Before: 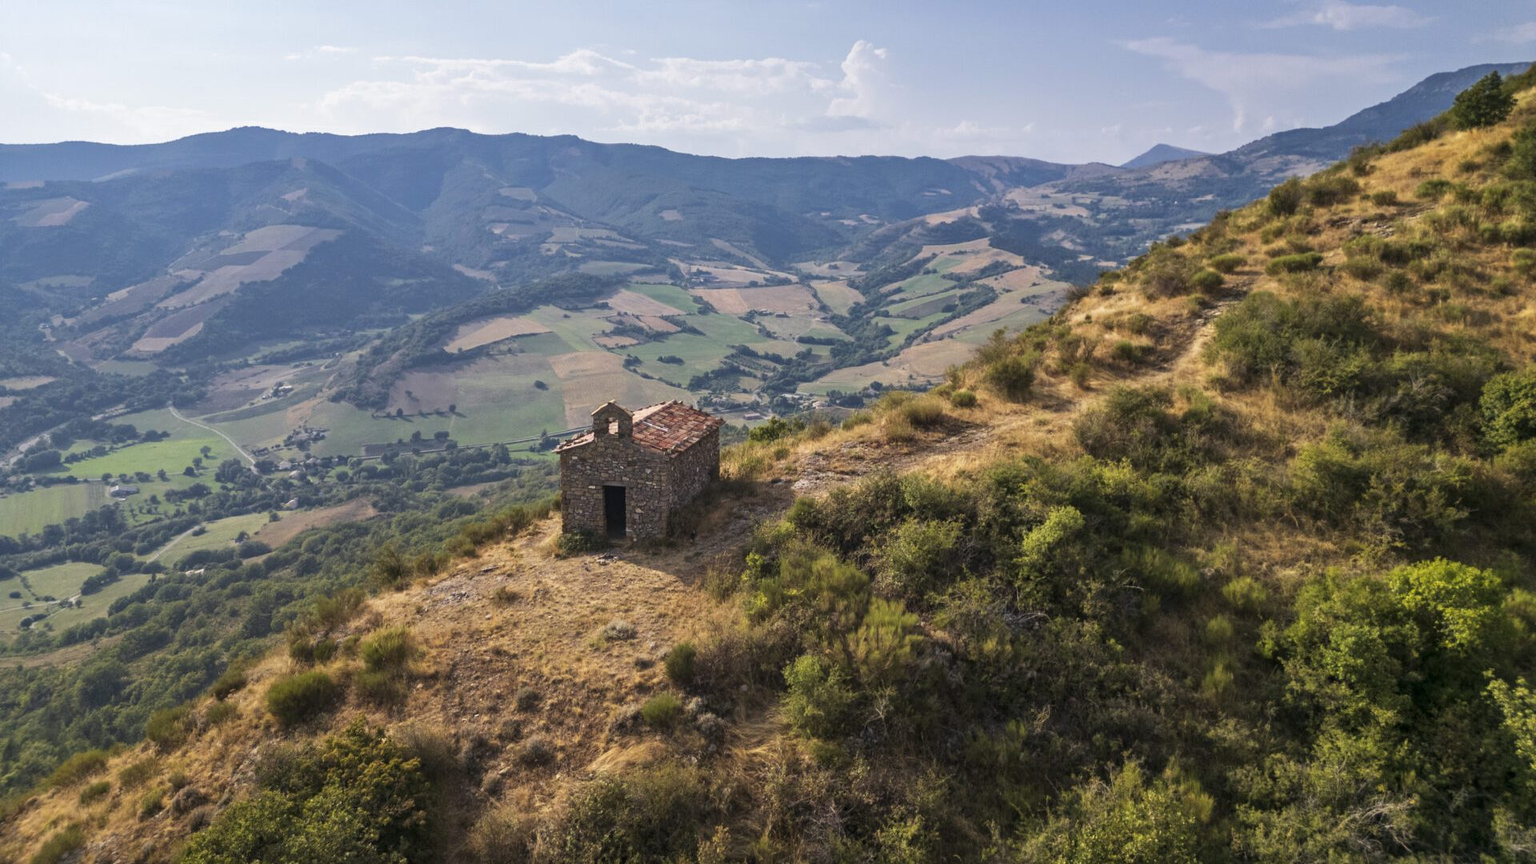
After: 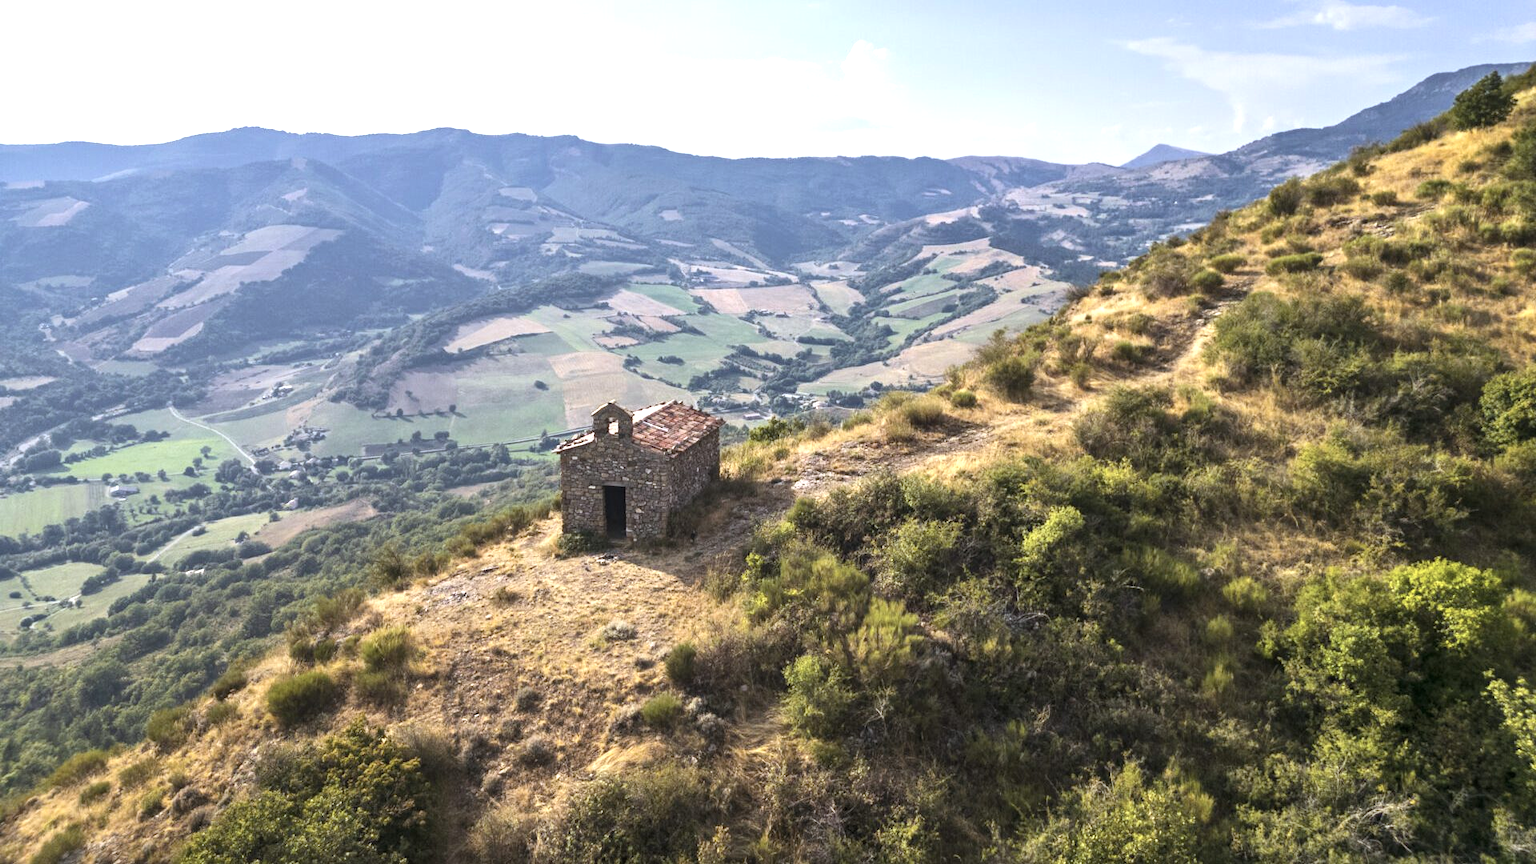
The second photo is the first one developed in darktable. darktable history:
color balance rgb: power › hue 328.36°, highlights gain › luminance 16.601%, highlights gain › chroma 2.924%, highlights gain › hue 257.75°, perceptual saturation grading › global saturation 31.316%, global vibrance 20%
exposure: black level correction 0, exposure 0.698 EV, compensate highlight preservation false
contrast brightness saturation: contrast 0.095, saturation -0.371
